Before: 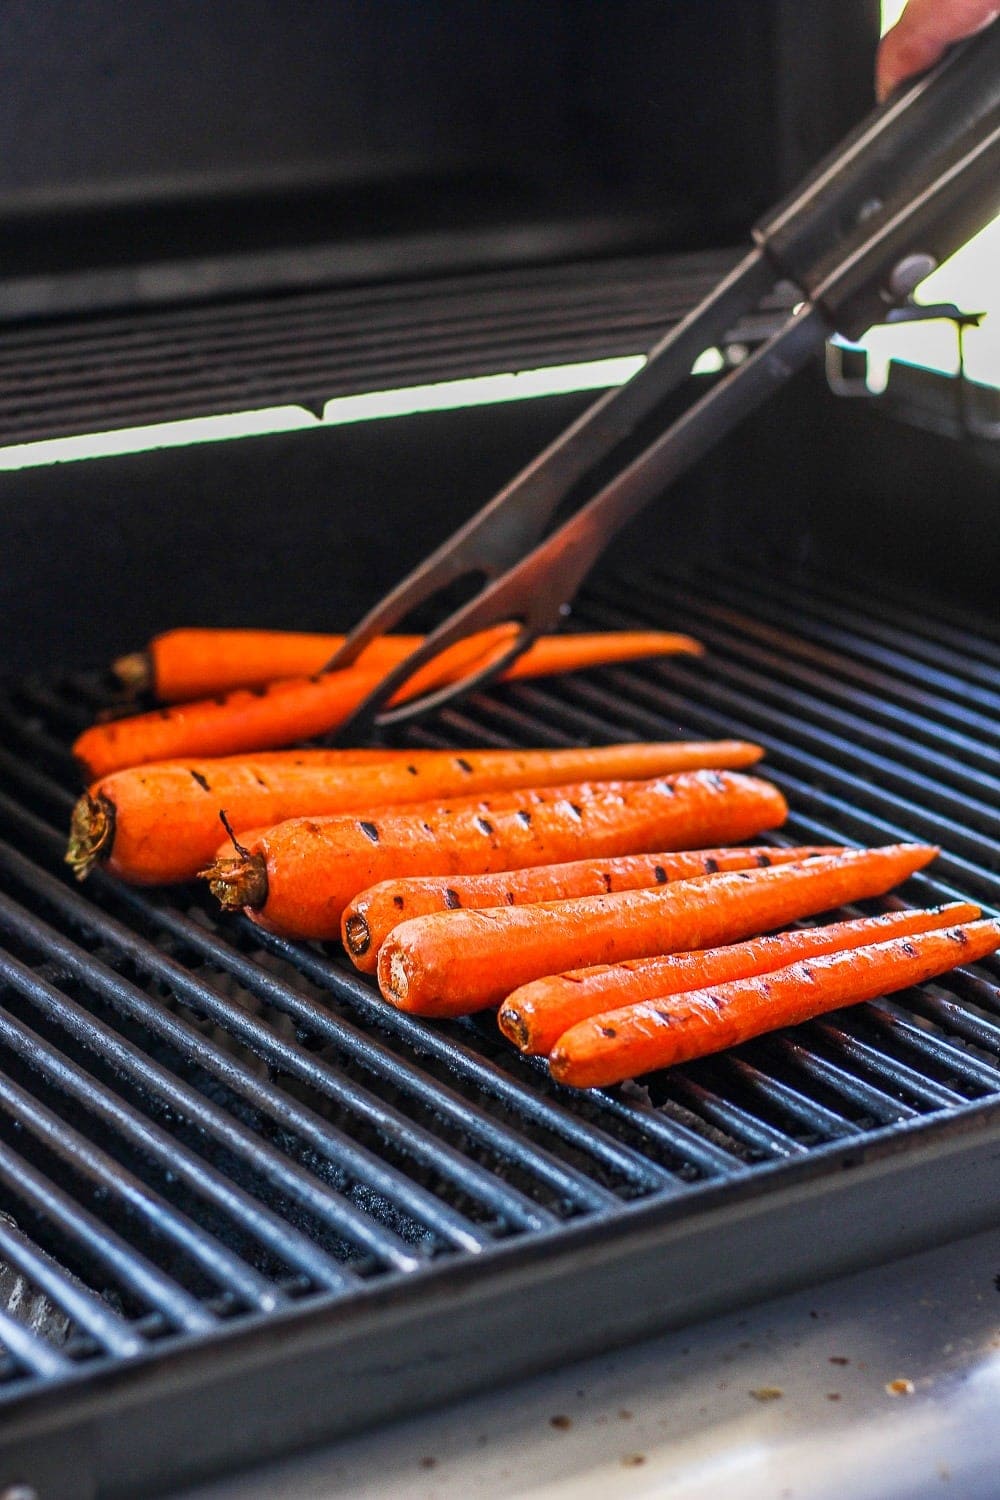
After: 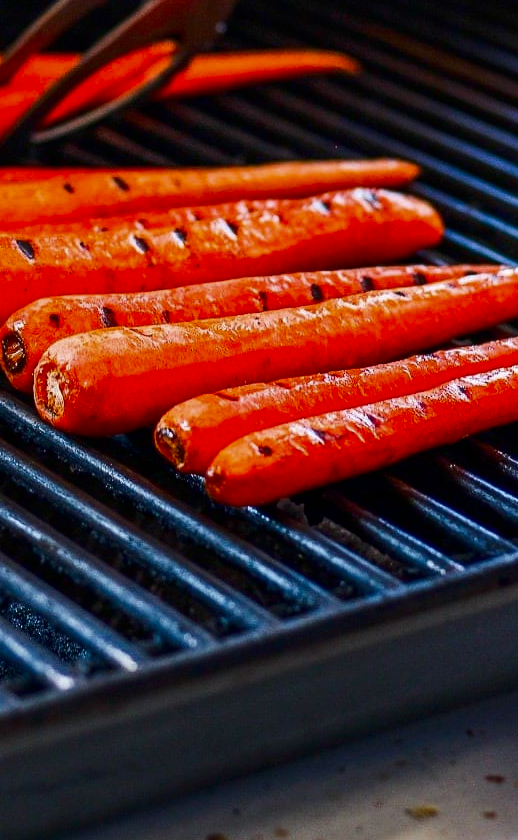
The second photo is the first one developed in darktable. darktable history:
contrast brightness saturation: brightness -0.25, saturation 0.2
crop: left 34.479%, top 38.822%, right 13.718%, bottom 5.172%
